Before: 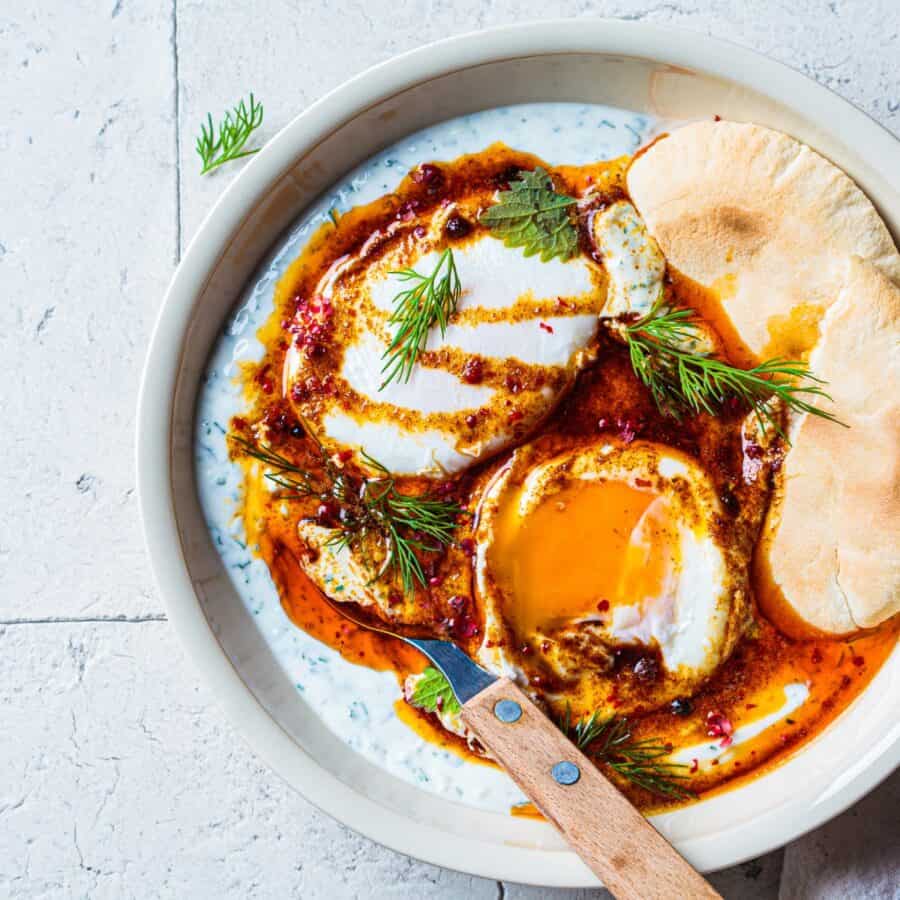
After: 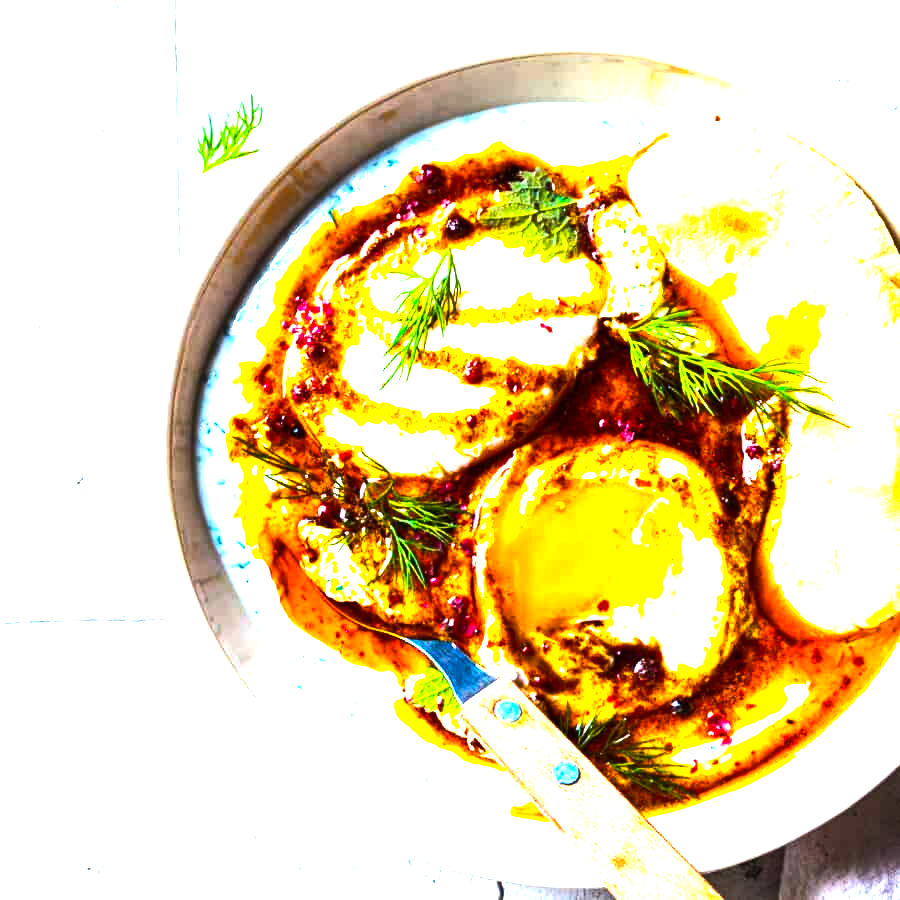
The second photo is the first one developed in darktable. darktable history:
tone equalizer: -8 EV -0.75 EV, -7 EV -0.7 EV, -6 EV -0.6 EV, -5 EV -0.4 EV, -3 EV 0.4 EV, -2 EV 0.6 EV, -1 EV 0.7 EV, +0 EV 0.75 EV, edges refinement/feathering 500, mask exposure compensation -1.57 EV, preserve details no
color balance rgb: linear chroma grading › shadows -10%, linear chroma grading › global chroma 20%, perceptual saturation grading › global saturation 15%, perceptual brilliance grading › global brilliance 30%, perceptual brilliance grading › highlights 12%, perceptual brilliance grading › mid-tones 24%, global vibrance 20%
